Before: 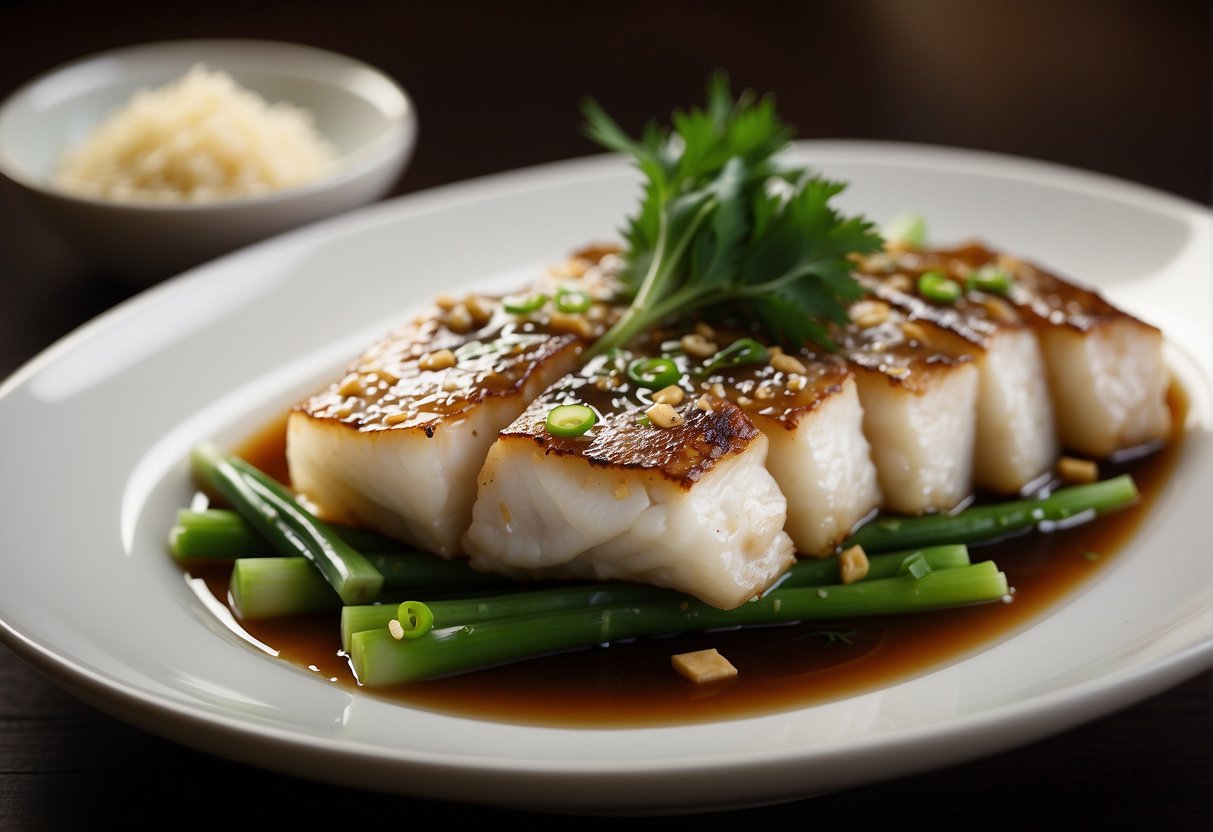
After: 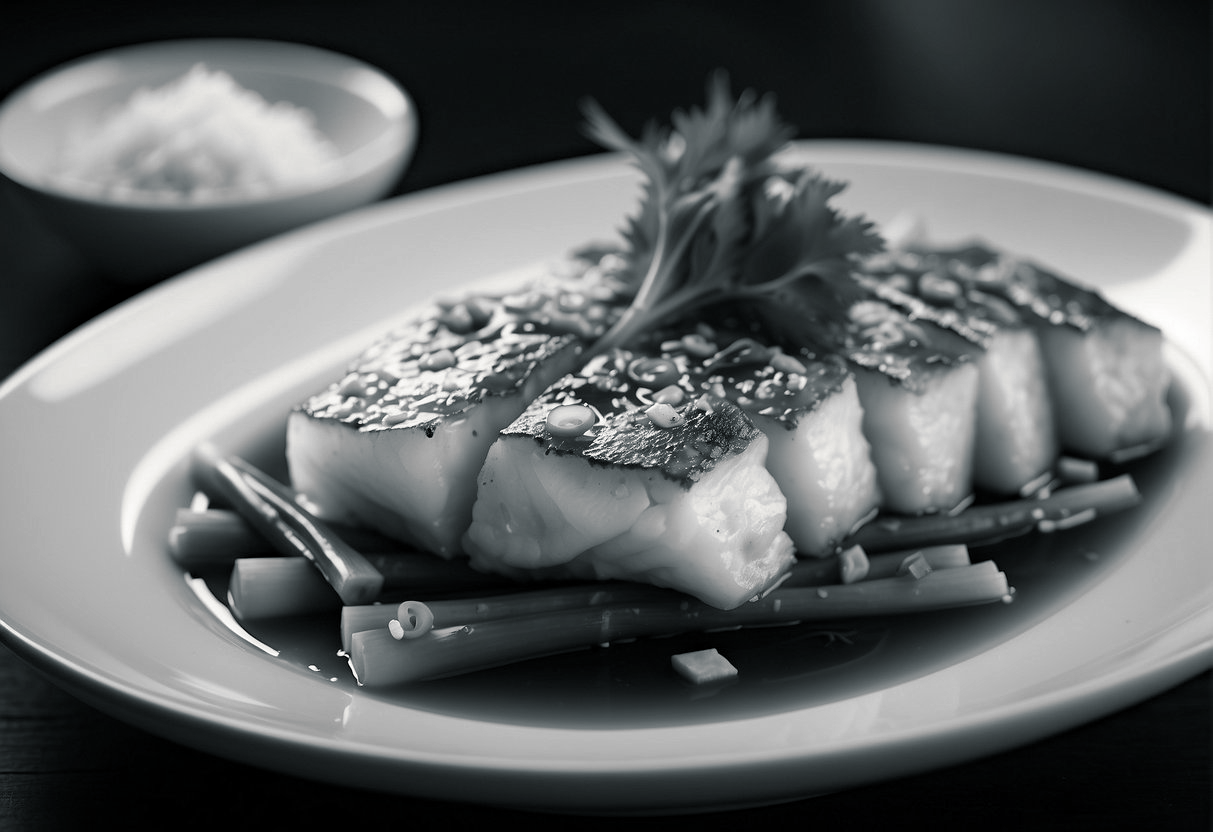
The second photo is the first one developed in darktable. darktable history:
haze removal: compatibility mode true, adaptive false
split-toning: shadows › hue 201.6°, shadows › saturation 0.16, highlights › hue 50.4°, highlights › saturation 0.2, balance -49.9
monochrome: a 16.01, b -2.65, highlights 0.52
